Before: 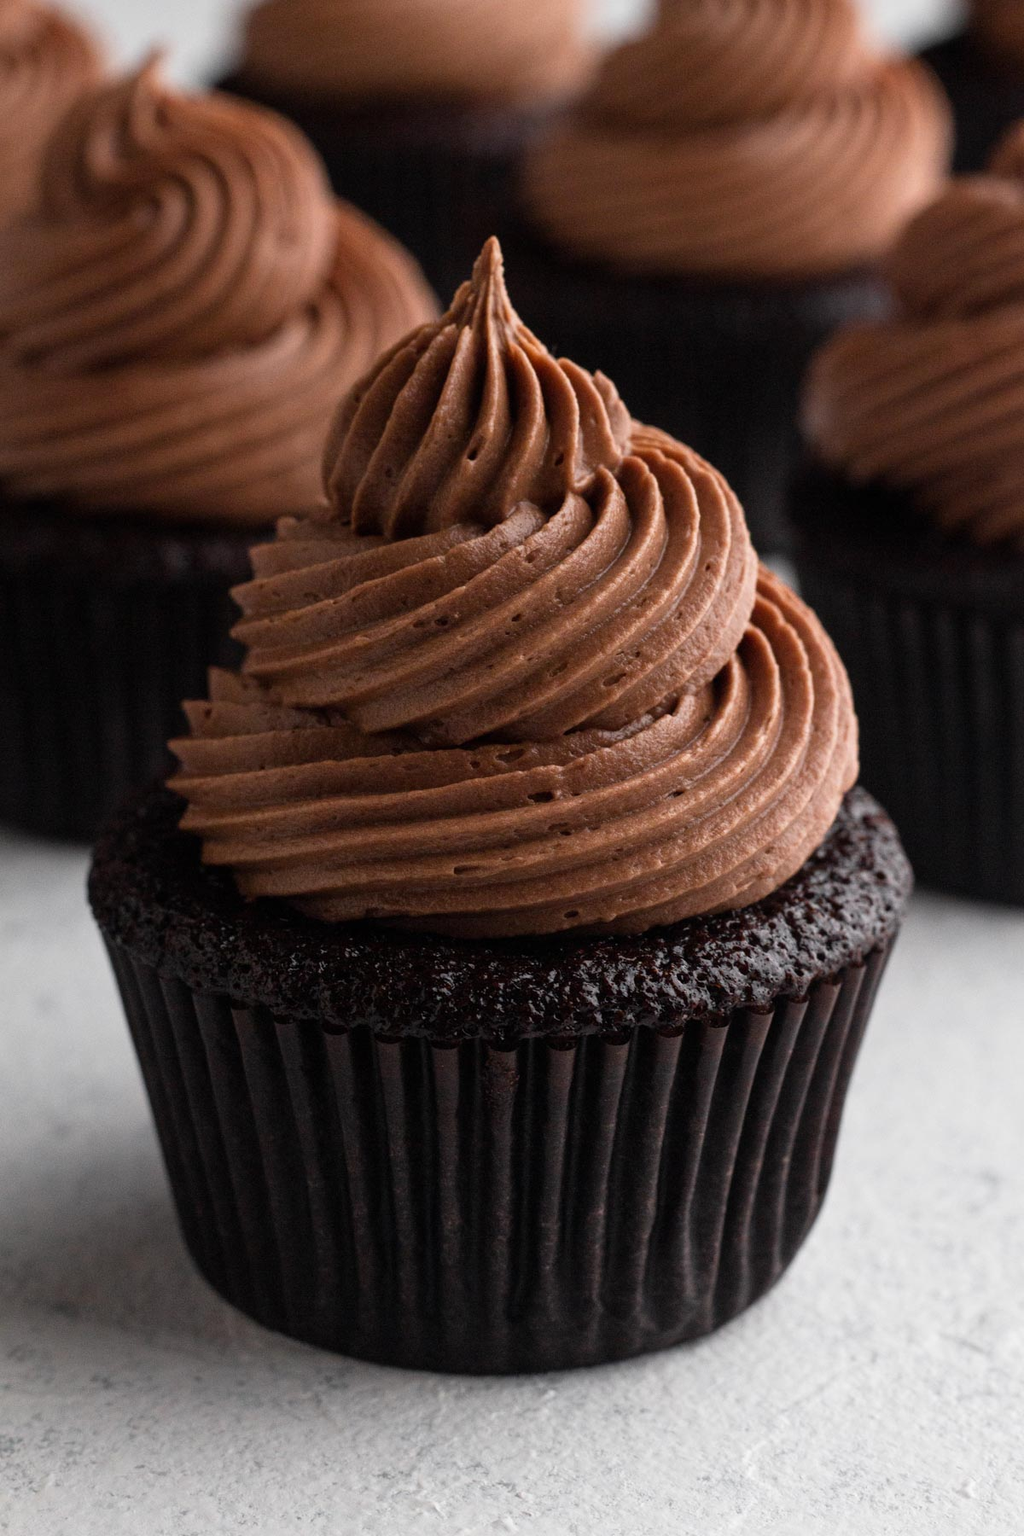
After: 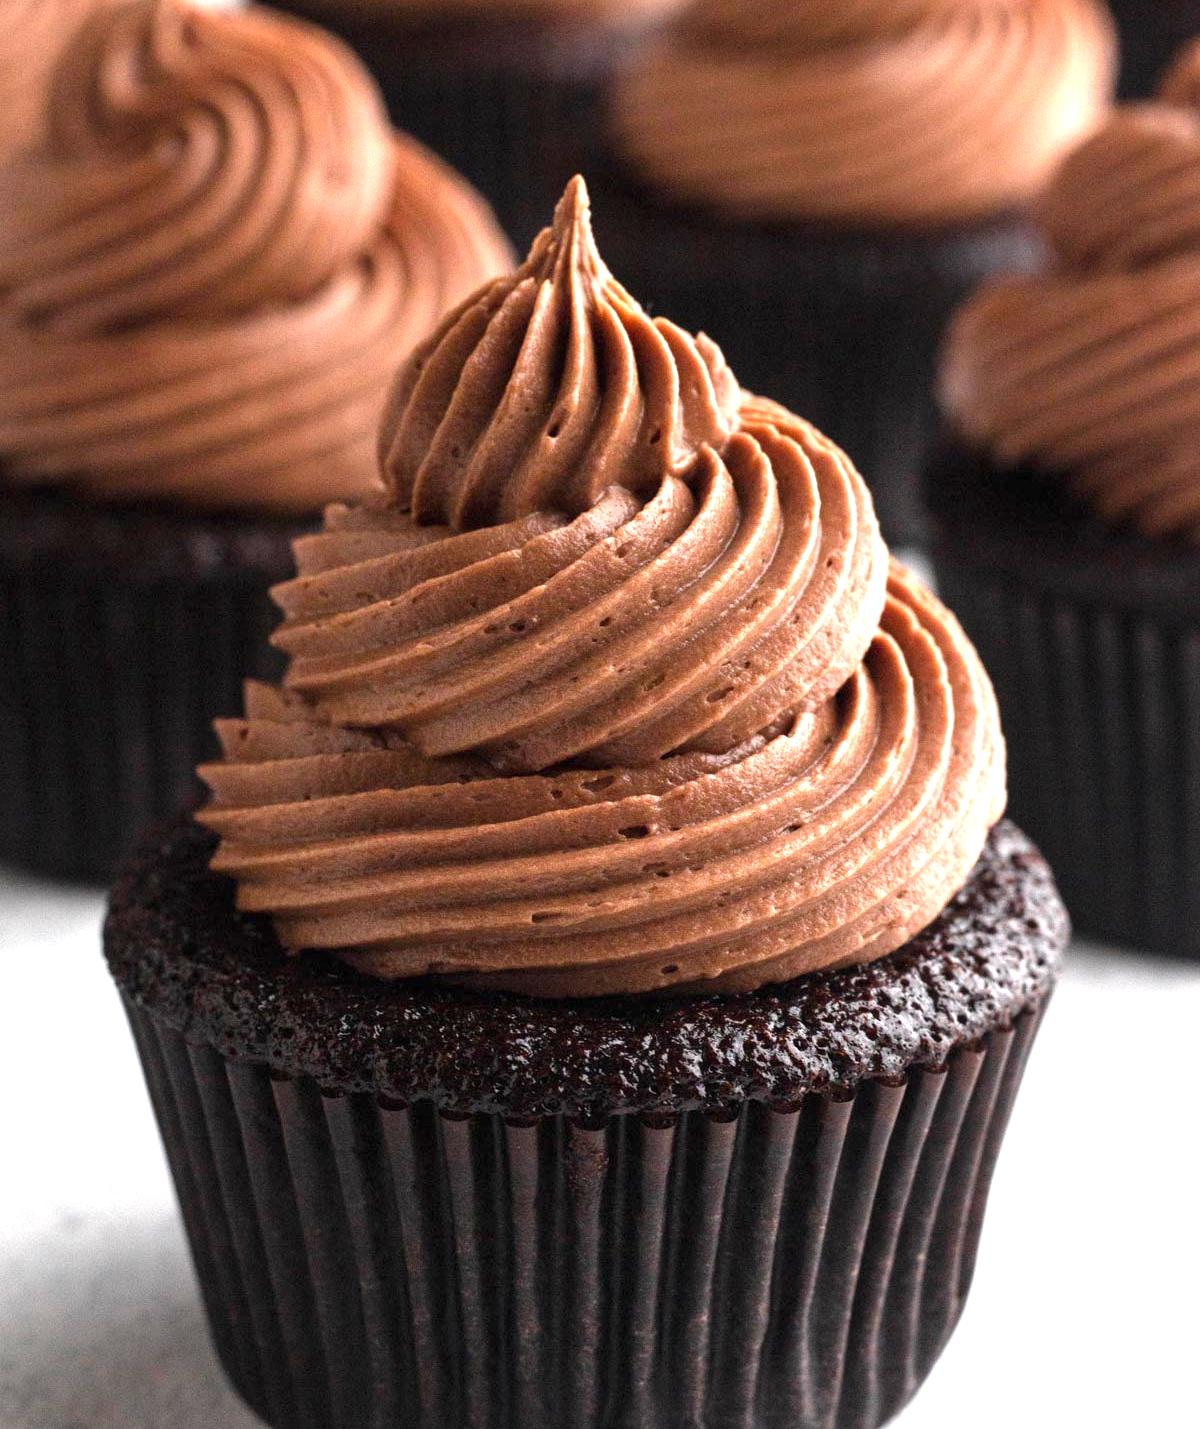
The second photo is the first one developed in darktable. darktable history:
exposure: exposure 1.5 EV, compensate highlight preservation false
crop and rotate: top 5.667%, bottom 14.937%
